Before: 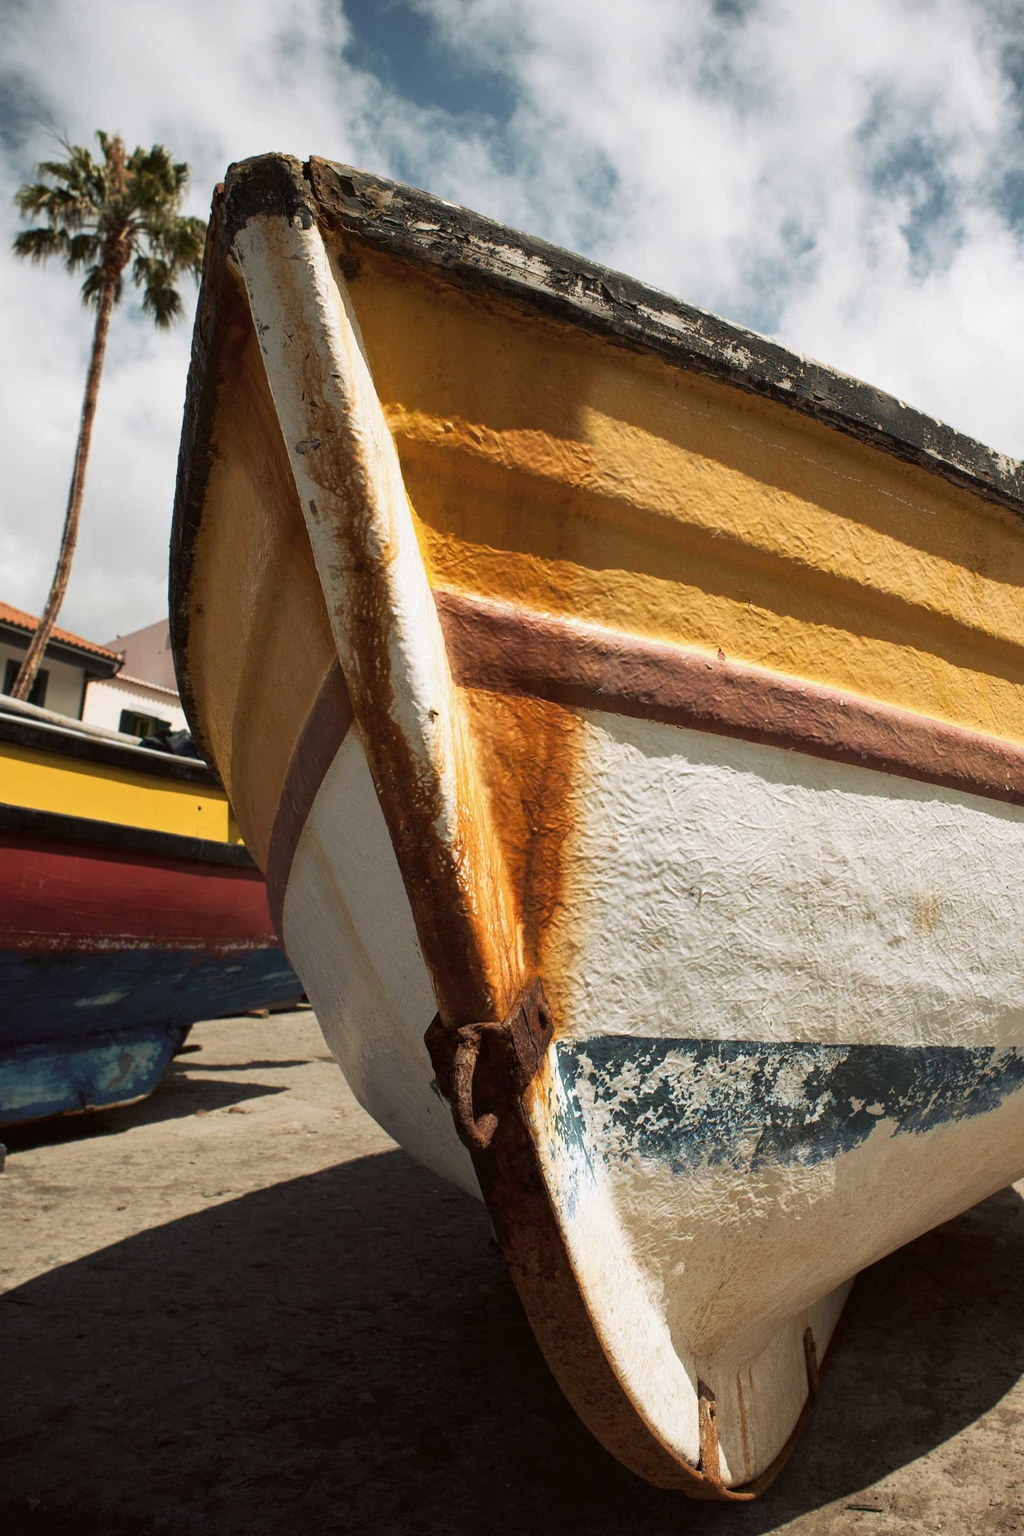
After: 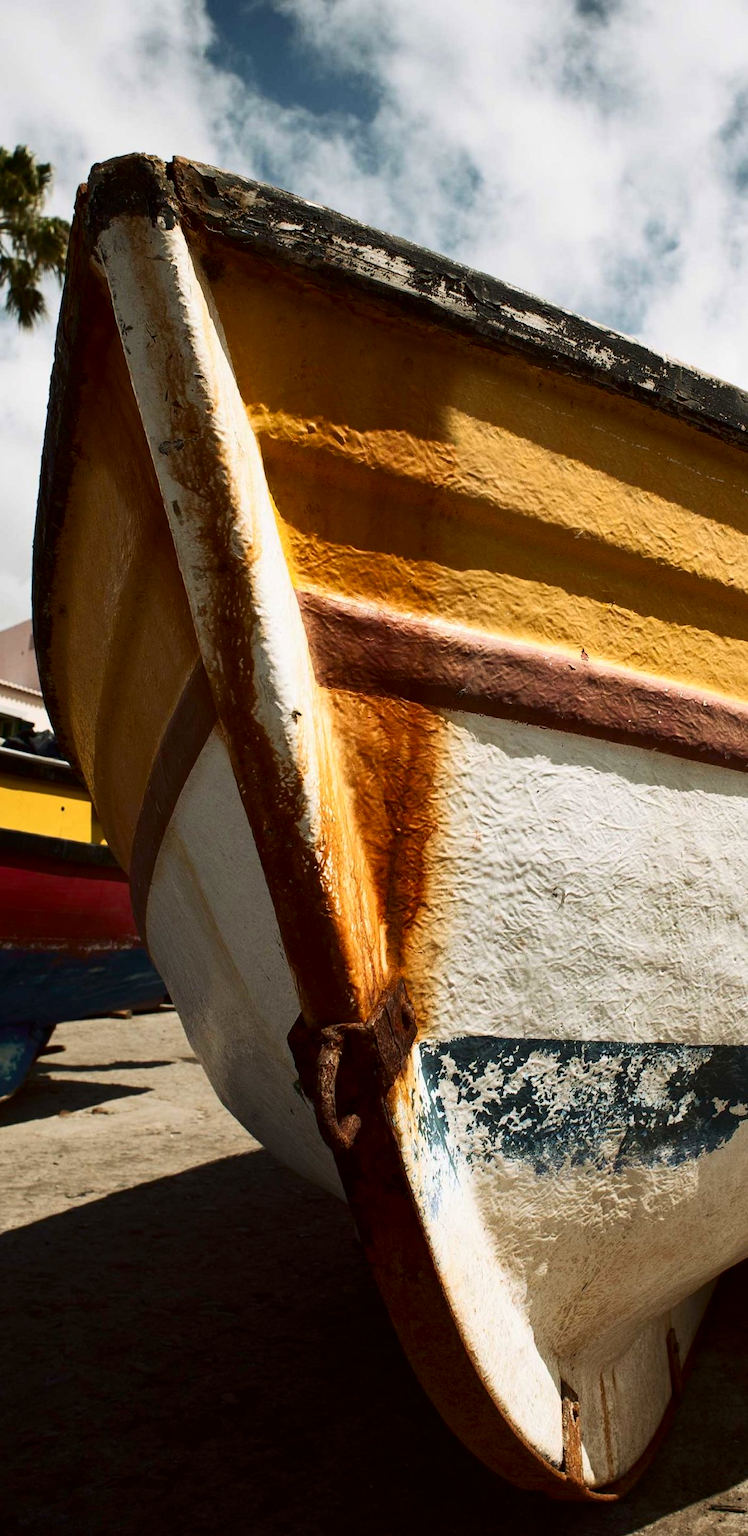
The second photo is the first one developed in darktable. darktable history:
crop: left 13.385%, right 13.484%
contrast brightness saturation: contrast 0.202, brightness -0.109, saturation 0.102
